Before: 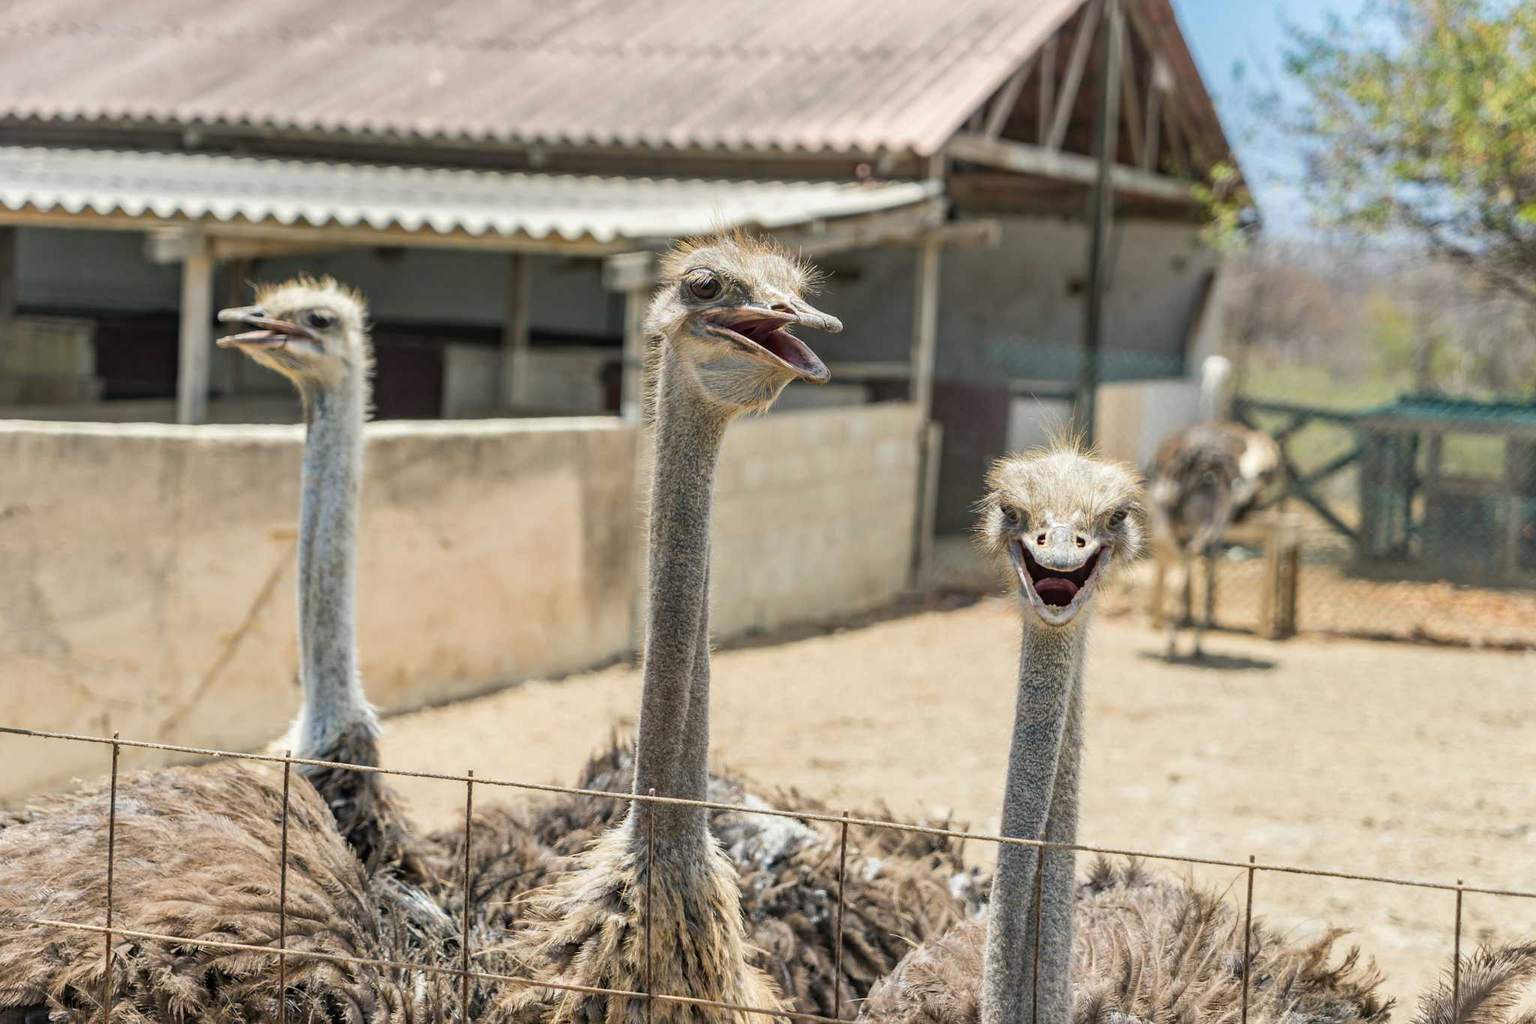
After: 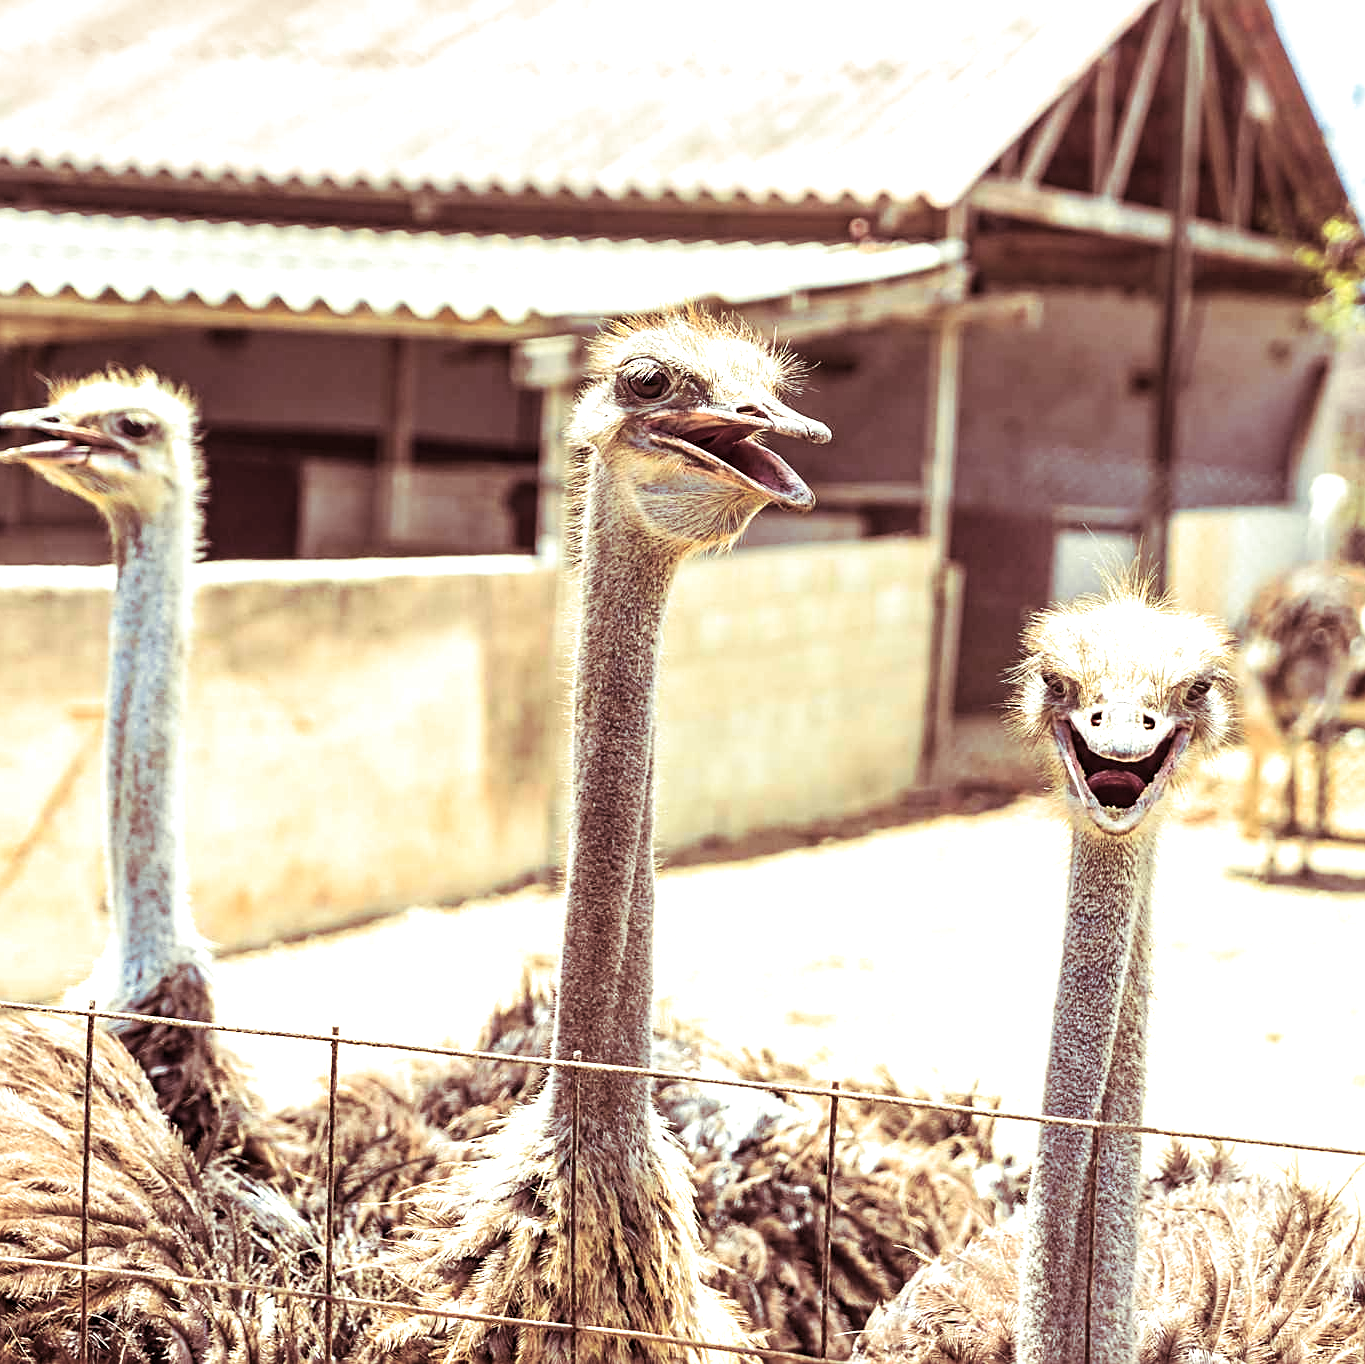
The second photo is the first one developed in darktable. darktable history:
split-toning: compress 20%
crop and rotate: left 14.292%, right 19.041%
sharpen: on, module defaults
exposure: black level correction 0, exposure 1.015 EV, compensate exposure bias true, compensate highlight preservation false
tone curve: curves: ch0 [(0, 0) (0.227, 0.17) (0.766, 0.774) (1, 1)]; ch1 [(0, 0) (0.114, 0.127) (0.437, 0.452) (0.498, 0.495) (0.579, 0.602) (1, 1)]; ch2 [(0, 0) (0.233, 0.259) (0.493, 0.492) (0.568, 0.596) (1, 1)], color space Lab, independent channels, preserve colors none
